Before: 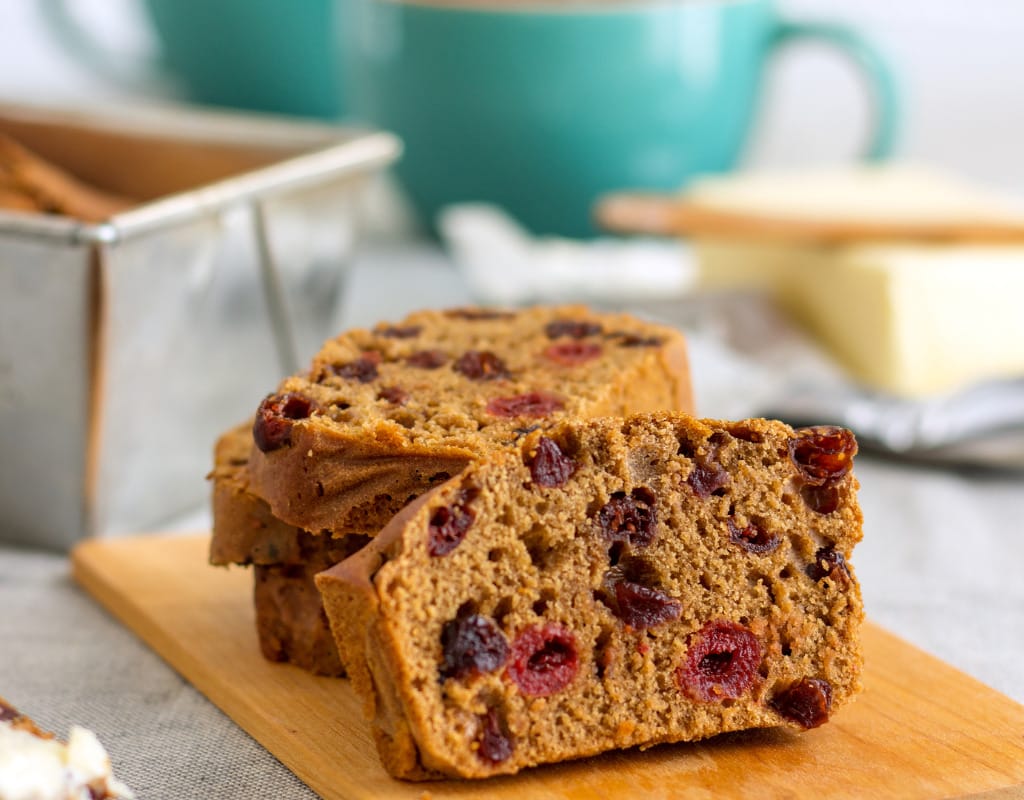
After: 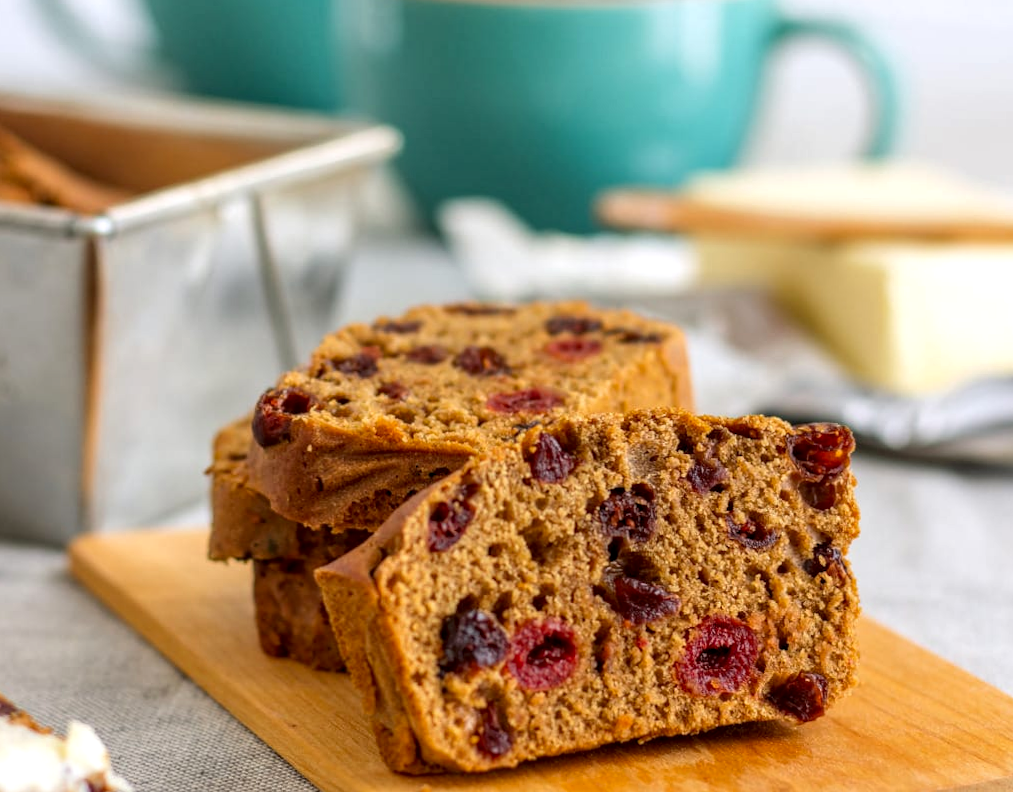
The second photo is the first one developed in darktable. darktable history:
local contrast: on, module defaults
rotate and perspective: rotation 0.174°, lens shift (vertical) 0.013, lens shift (horizontal) 0.019, shear 0.001, automatic cropping original format, crop left 0.007, crop right 0.991, crop top 0.016, crop bottom 0.997
color zones: curves: ch1 [(0, 0.523) (0.143, 0.545) (0.286, 0.52) (0.429, 0.506) (0.571, 0.503) (0.714, 0.503) (0.857, 0.508) (1, 0.523)]
